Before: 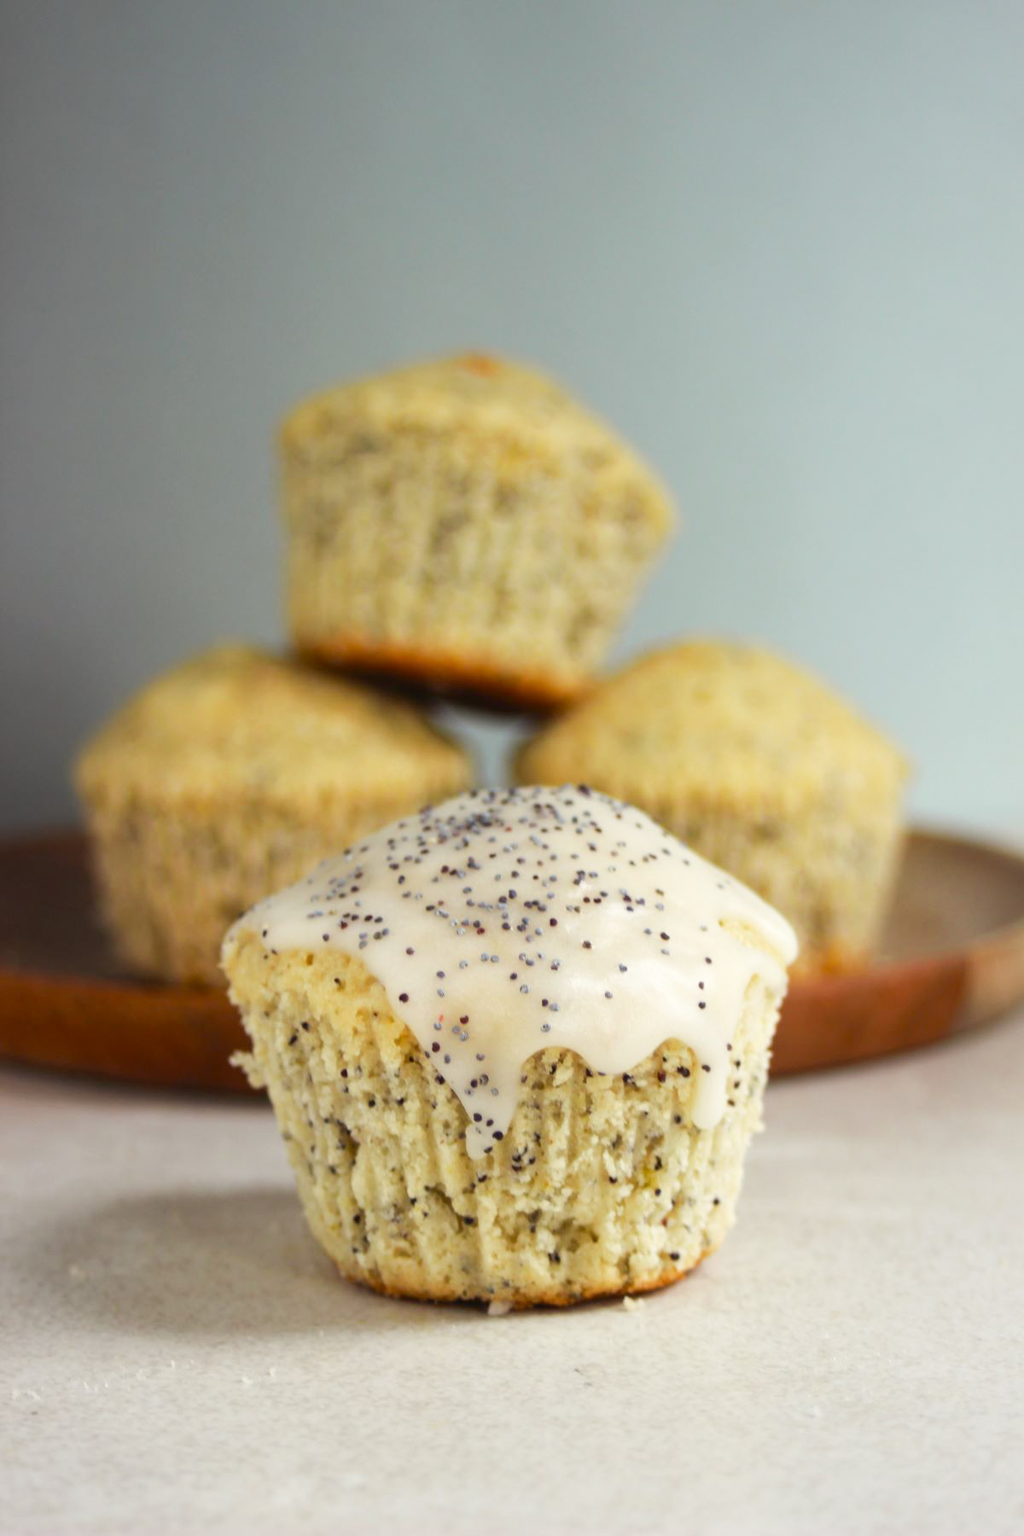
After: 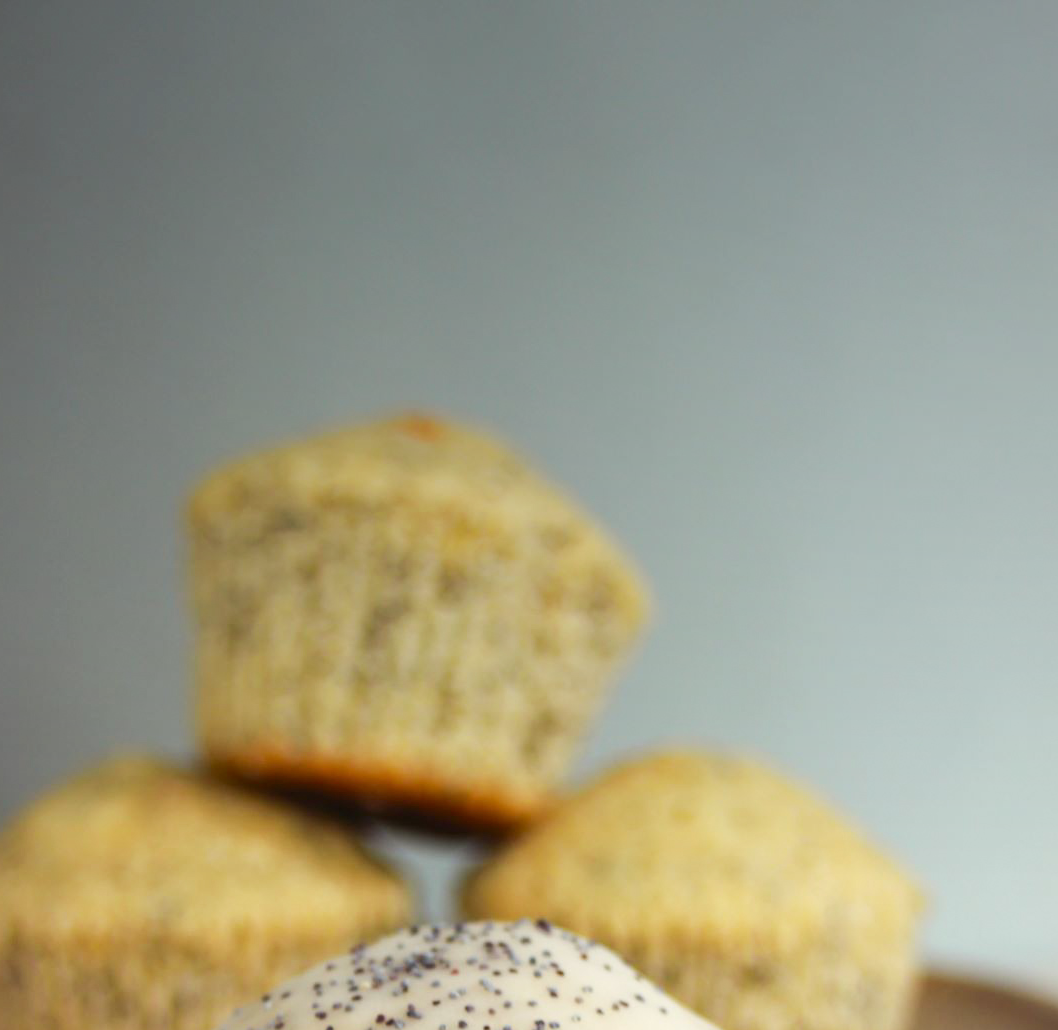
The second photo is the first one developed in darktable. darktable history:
graduated density: on, module defaults
crop and rotate: left 11.812%, bottom 42.776%
